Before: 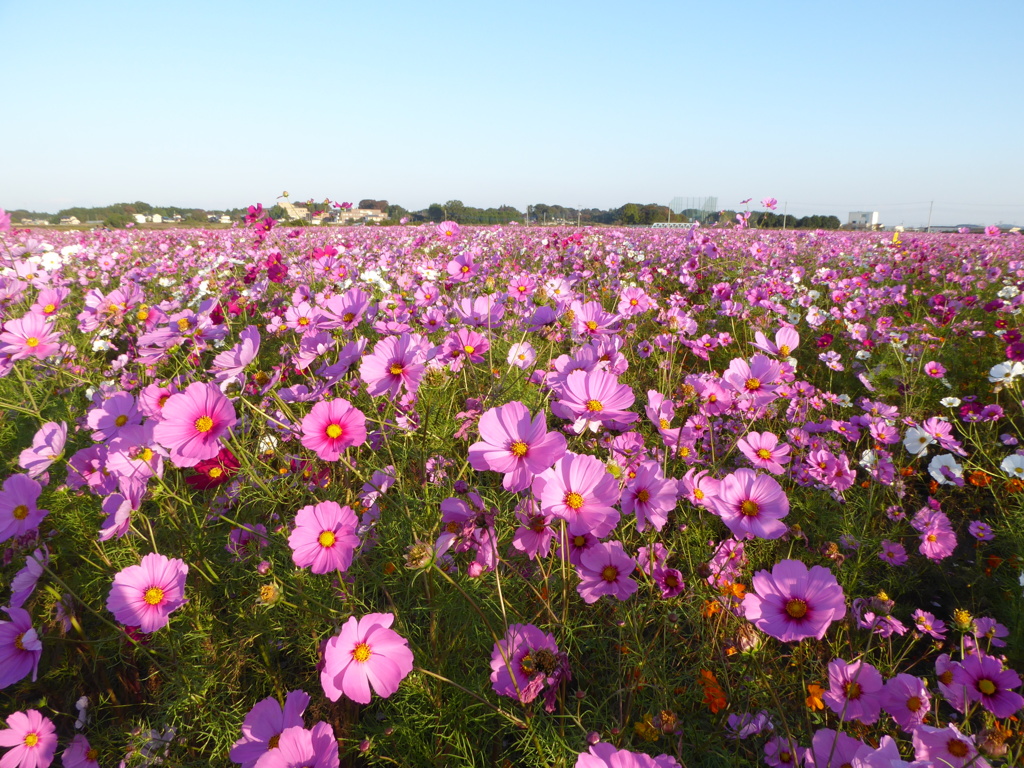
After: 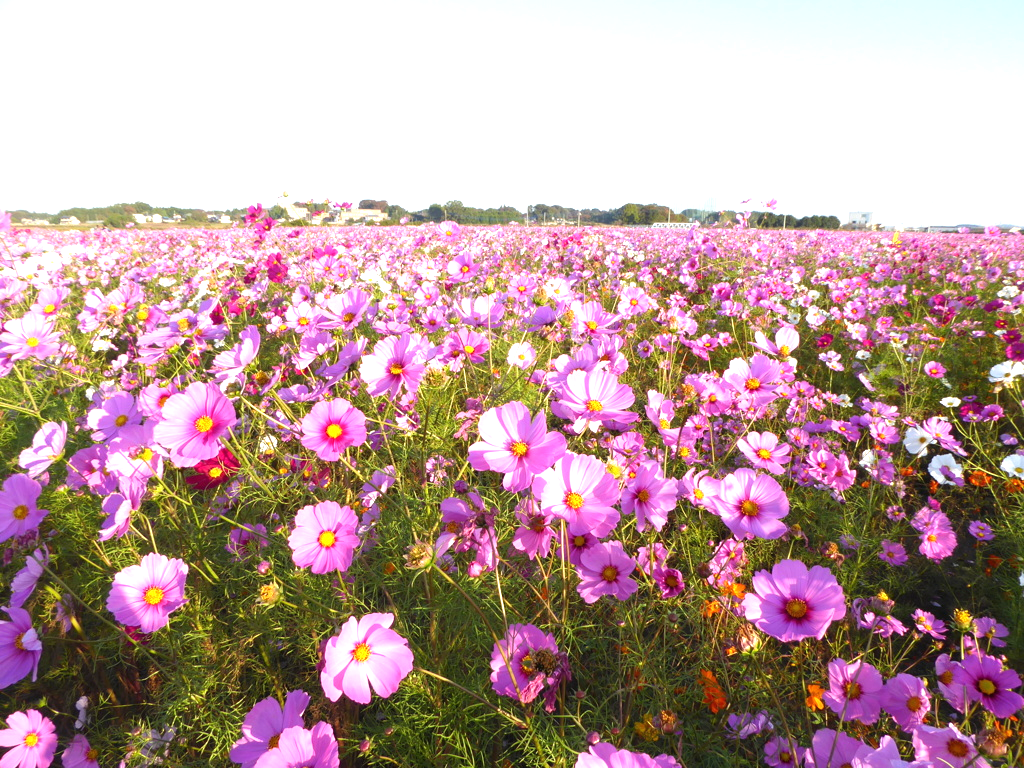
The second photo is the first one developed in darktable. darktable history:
exposure: black level correction 0, exposure 1.009 EV, compensate exposure bias true, compensate highlight preservation false
